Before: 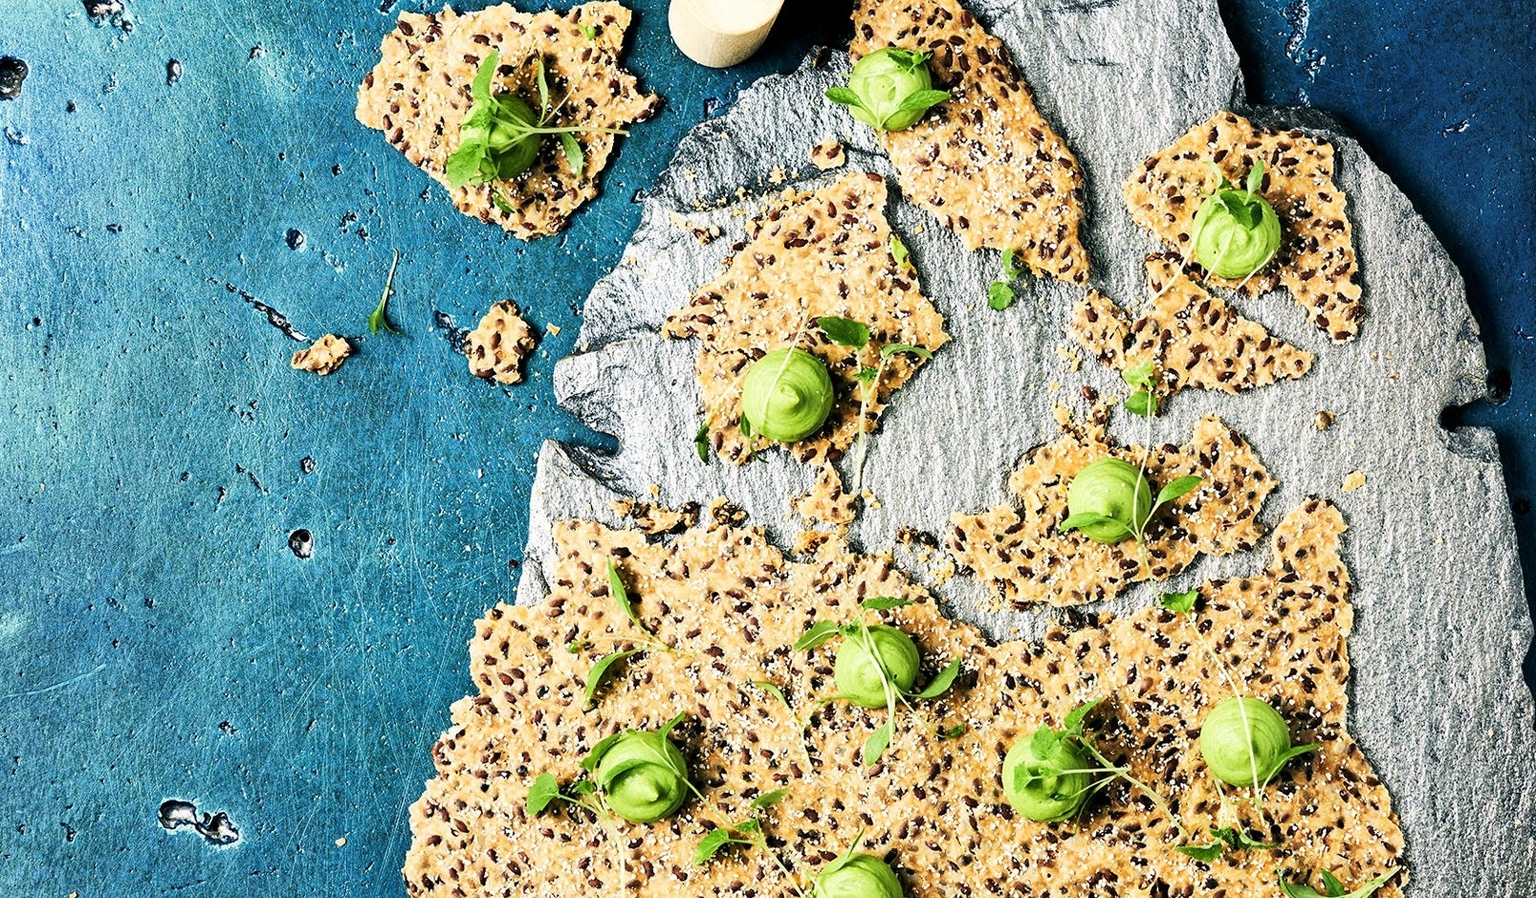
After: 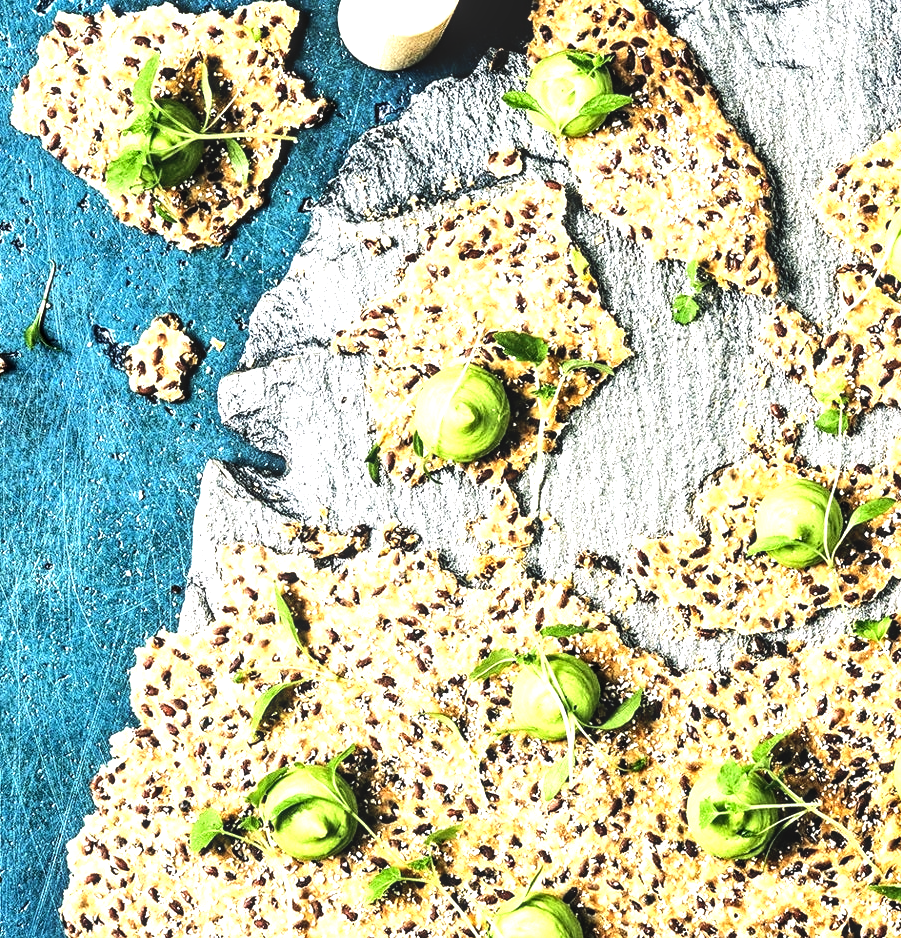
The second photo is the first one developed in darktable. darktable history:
local contrast: on, module defaults
crop and rotate: left 22.522%, right 21.366%
tone equalizer: -8 EV -1.06 EV, -7 EV -0.978 EV, -6 EV -0.9 EV, -5 EV -0.598 EV, -3 EV 0.601 EV, -2 EV 0.865 EV, -1 EV 1.01 EV, +0 EV 1.05 EV, edges refinement/feathering 500, mask exposure compensation -1.57 EV, preserve details no
